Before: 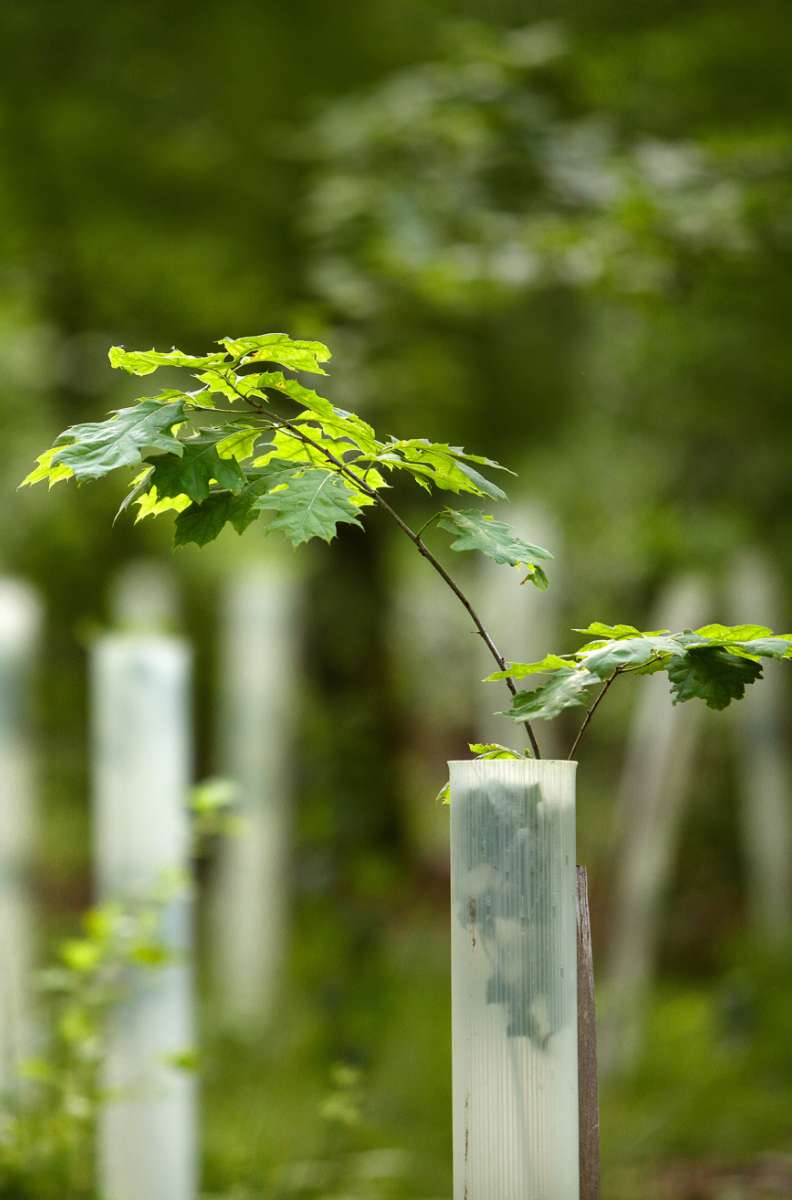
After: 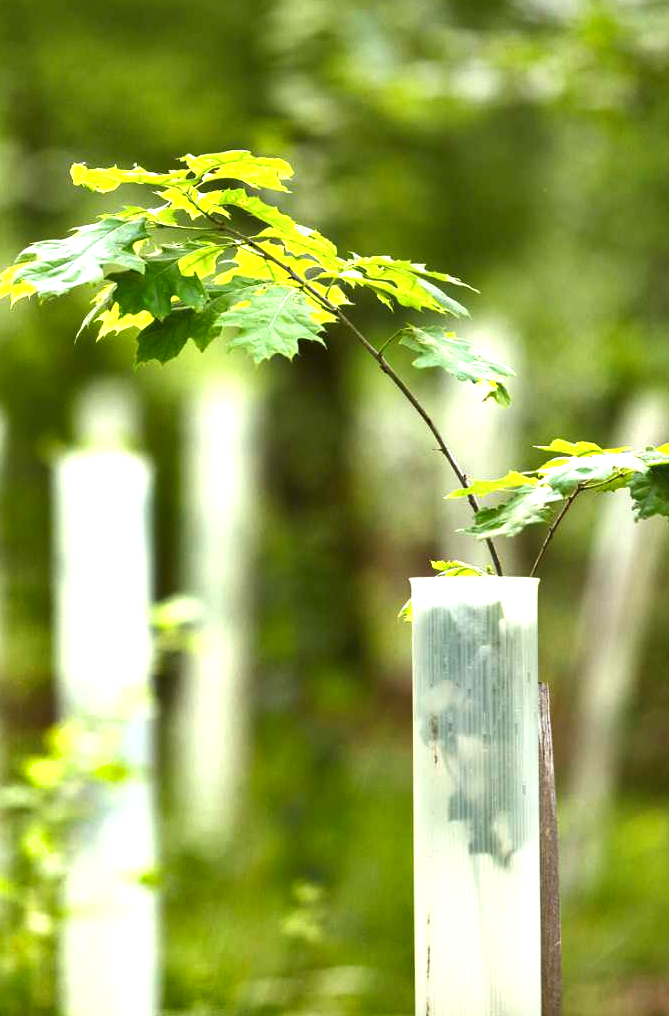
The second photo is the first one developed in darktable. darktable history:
crop and rotate: left 4.81%, top 15.27%, right 10.716%
shadows and highlights: highlights color adjustment 32.04%, low approximation 0.01, soften with gaussian
exposure: black level correction 0, exposure 1.2 EV, compensate highlight preservation false
